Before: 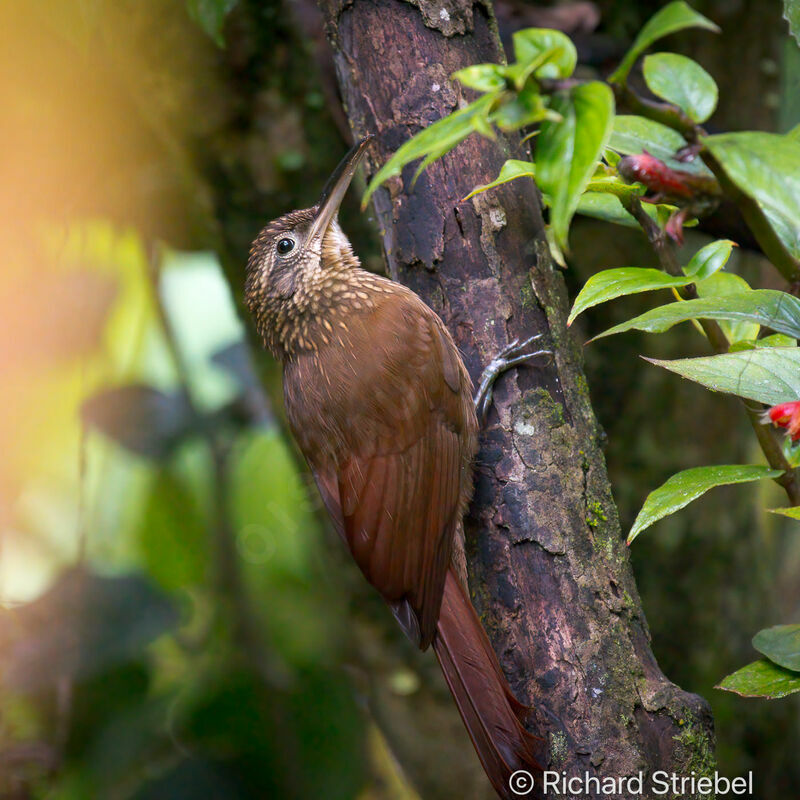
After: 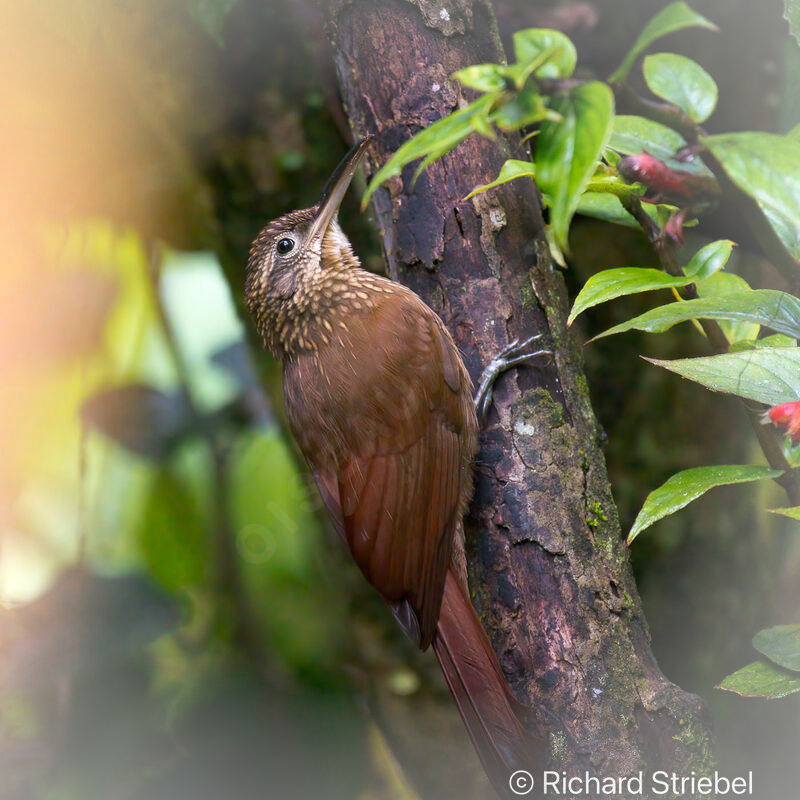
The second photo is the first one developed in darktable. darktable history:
vignetting: fall-off start 74.18%, fall-off radius 66.24%, brightness 0.28, saturation 0.001
